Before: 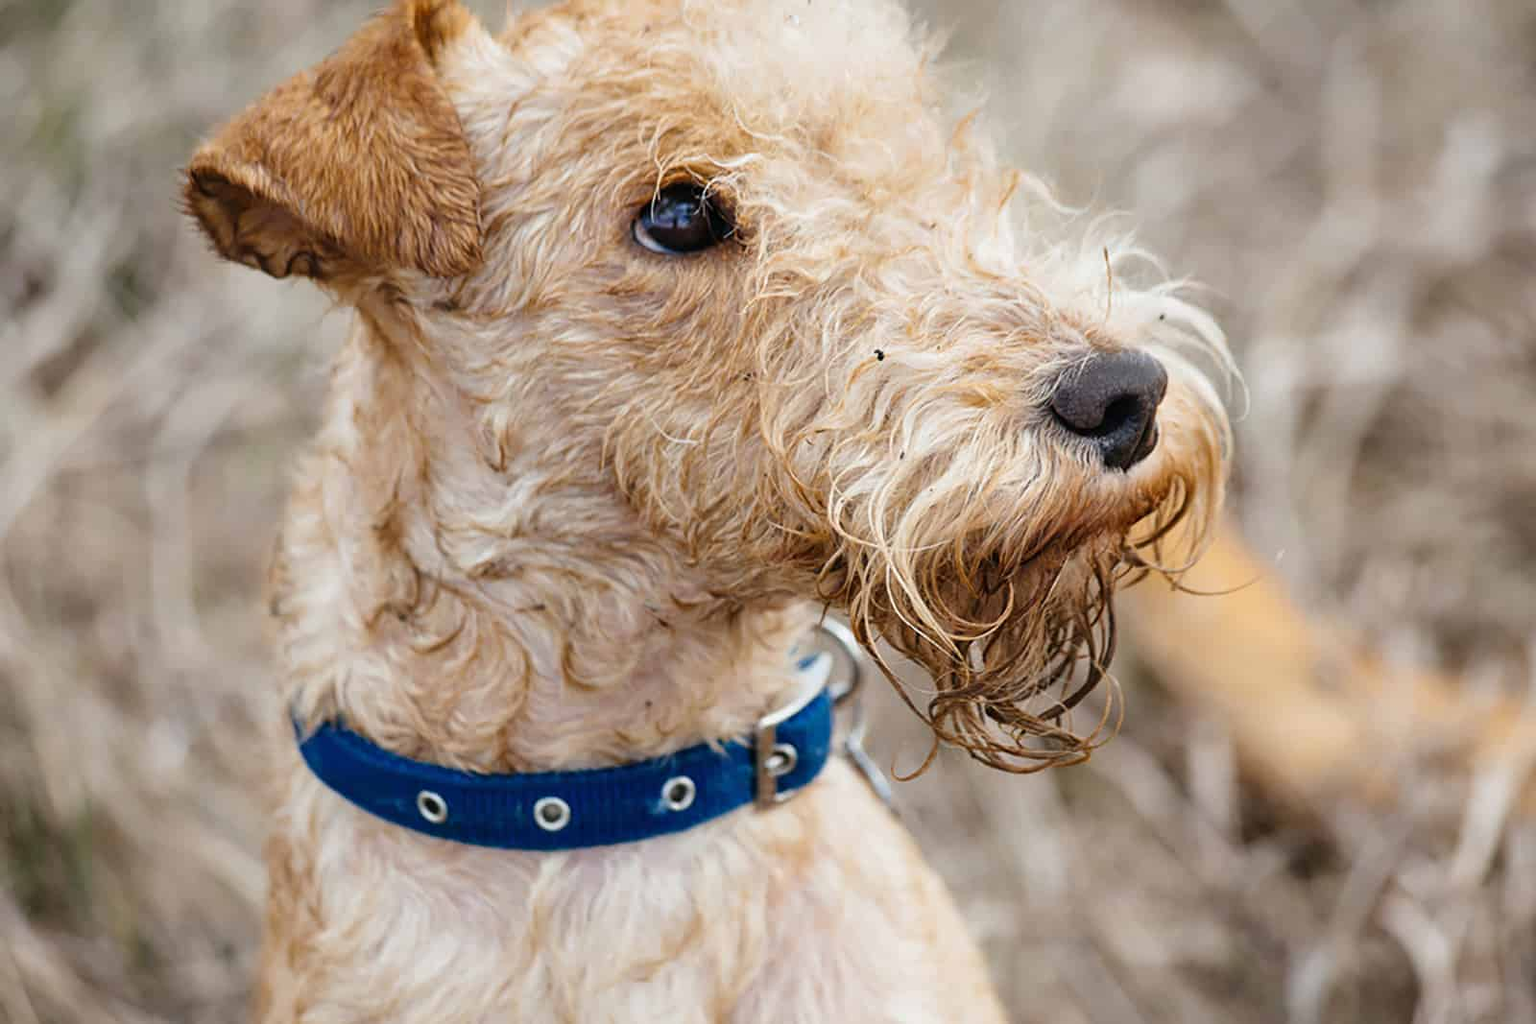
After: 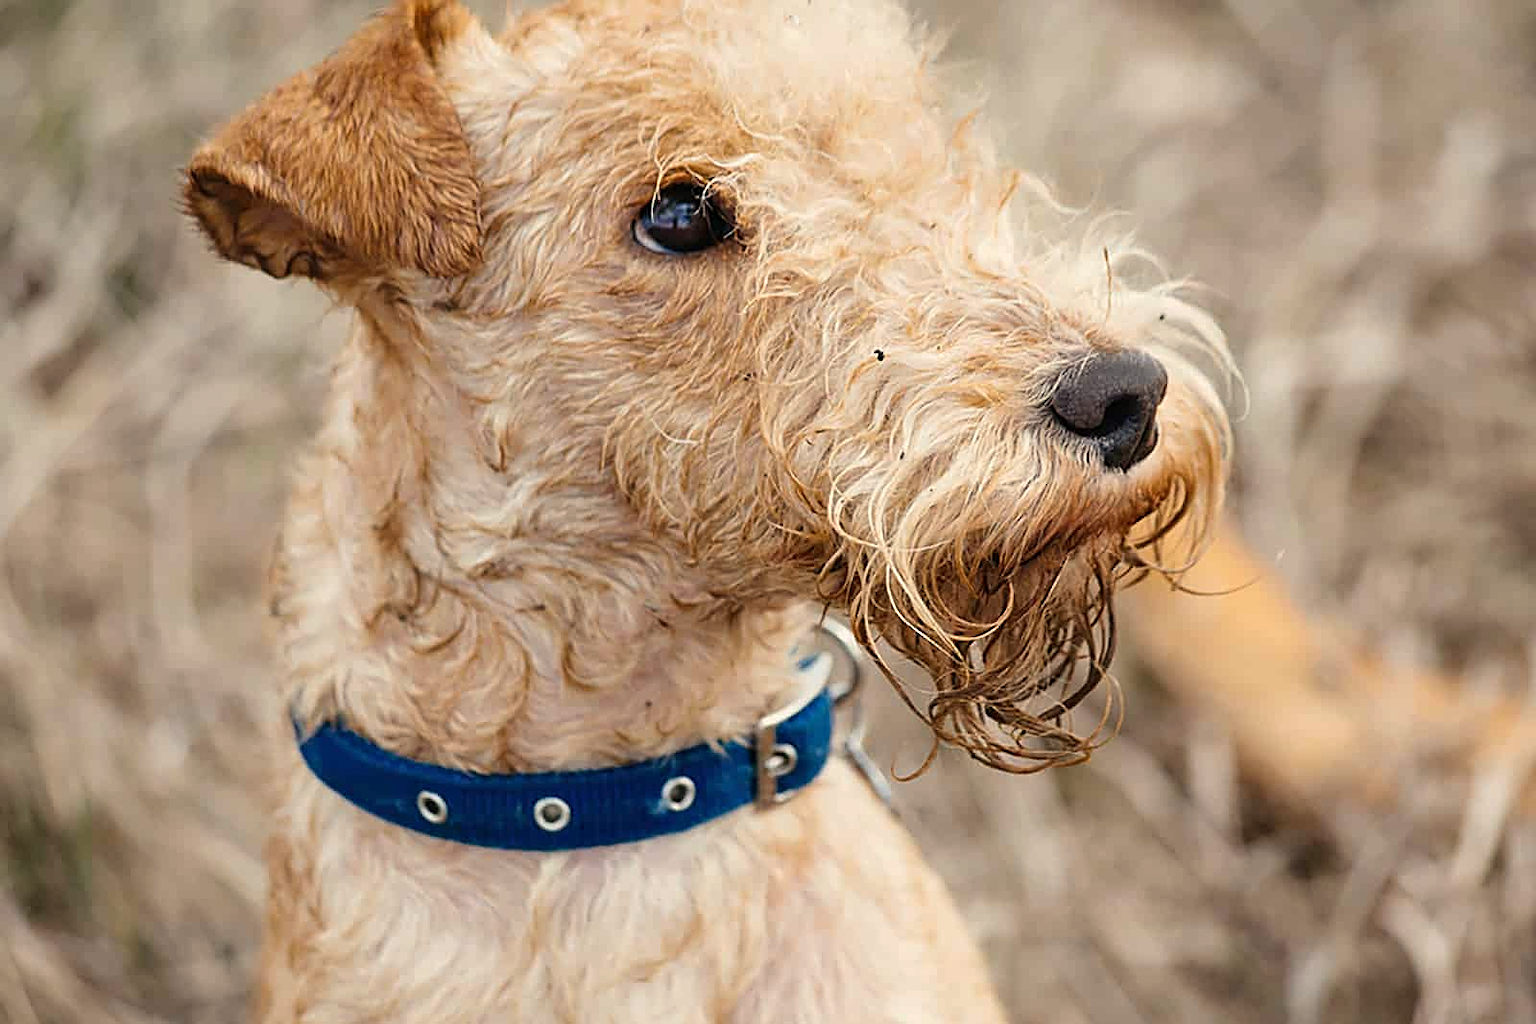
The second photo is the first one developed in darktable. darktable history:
white balance: red 1.045, blue 0.932
color balance: on, module defaults
sharpen: on, module defaults
